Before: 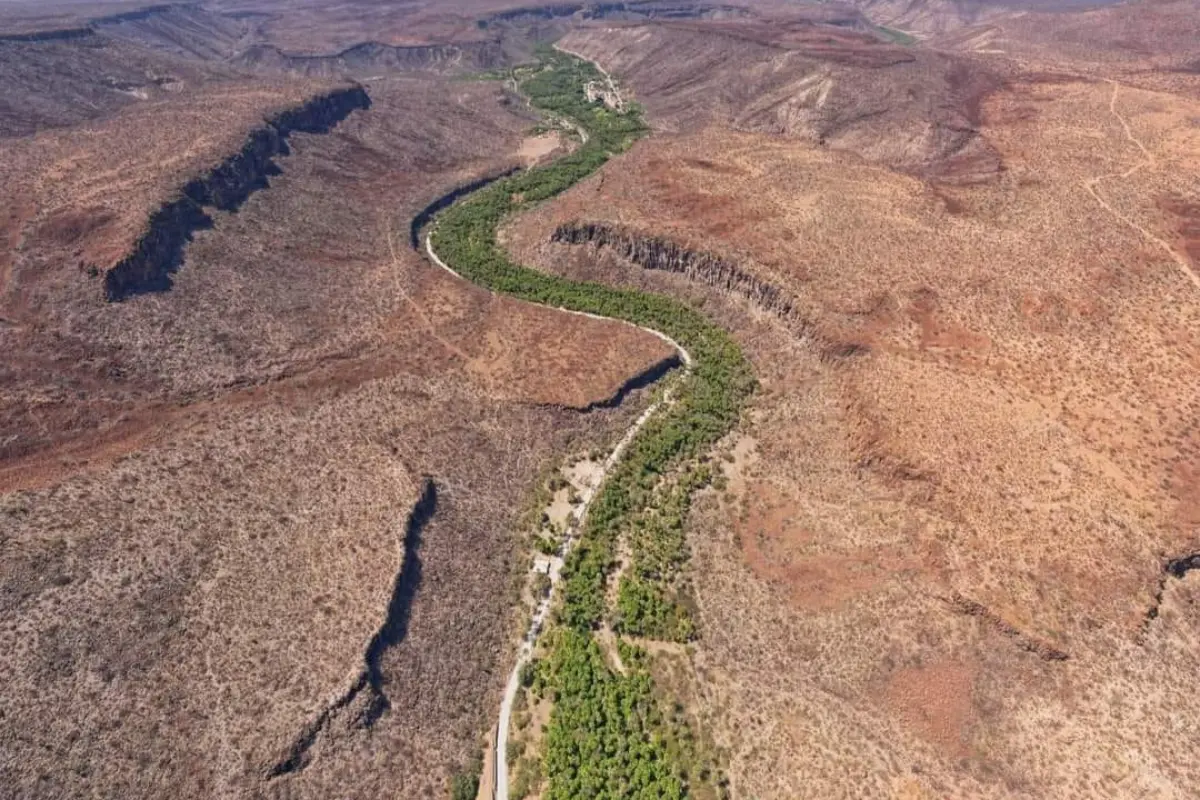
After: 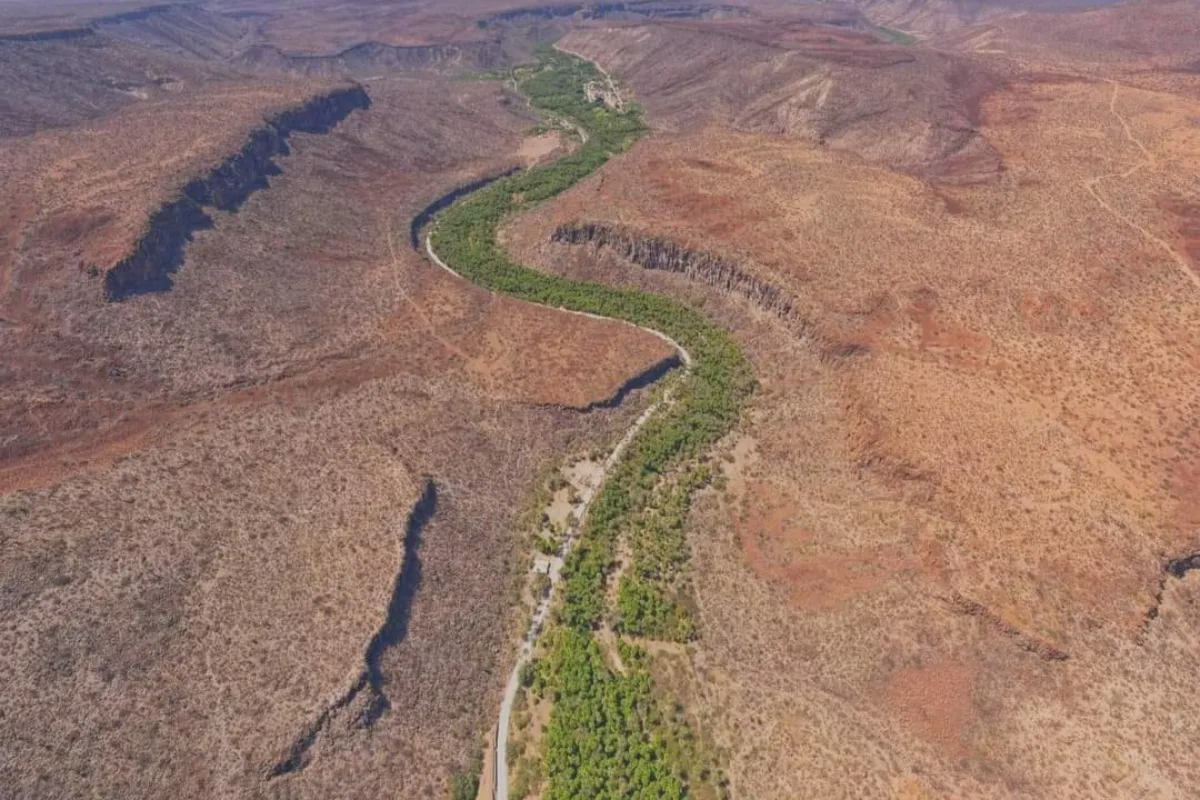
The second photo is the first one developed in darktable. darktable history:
contrast brightness saturation: contrast -0.29
